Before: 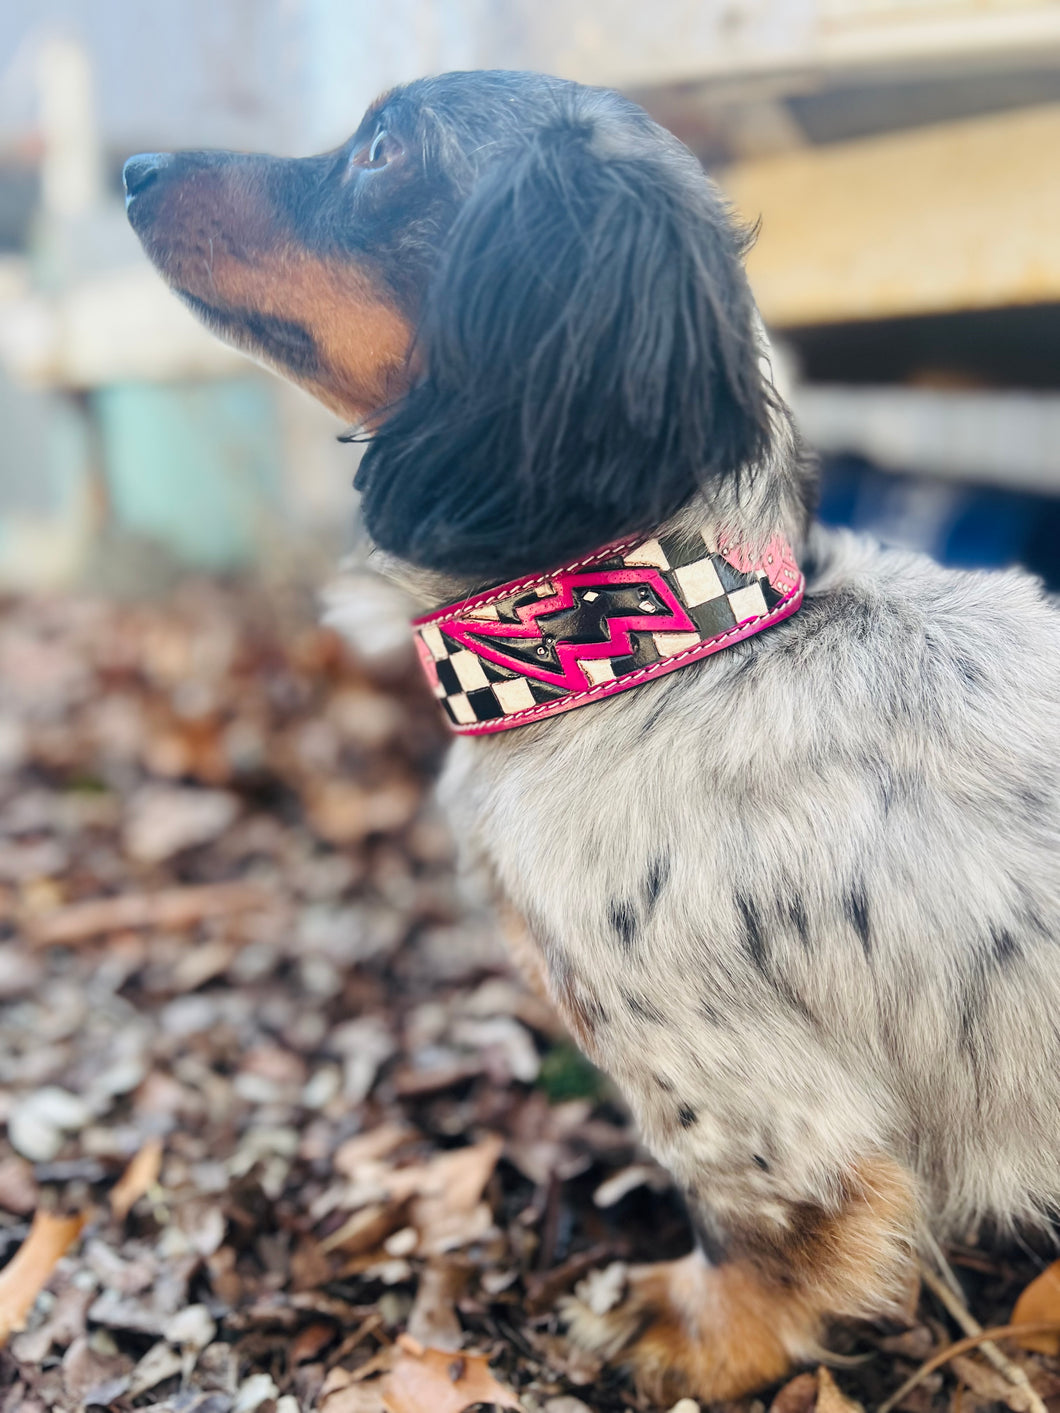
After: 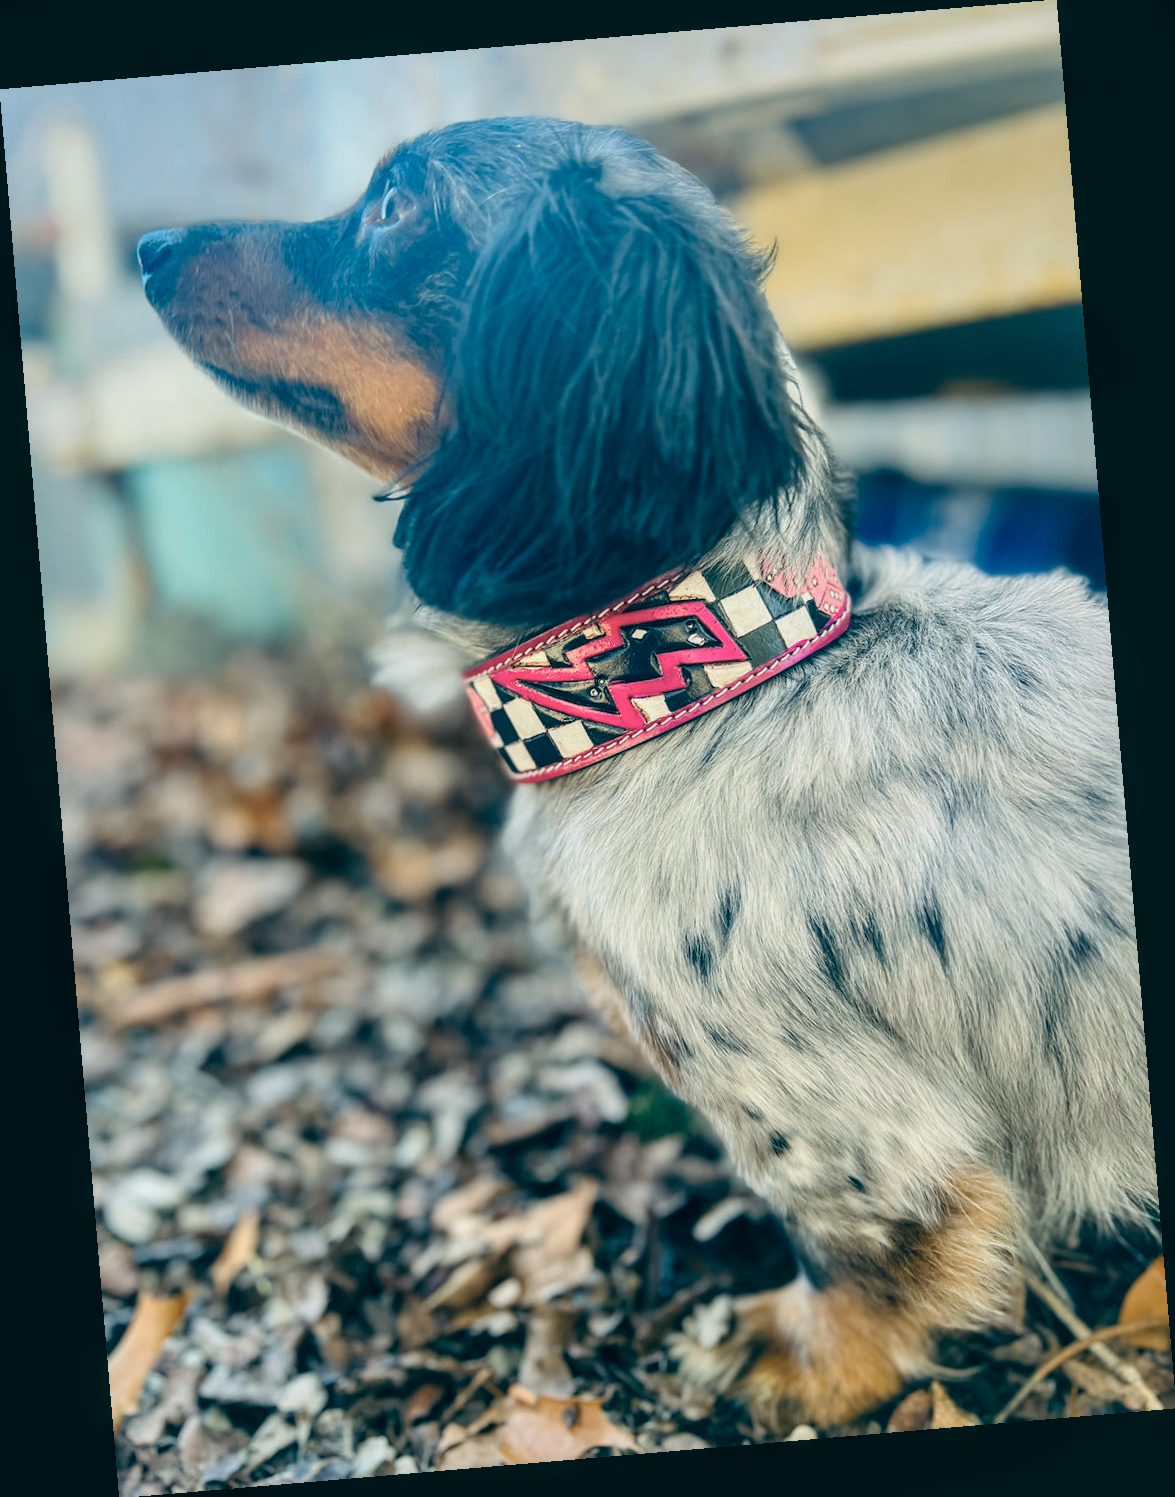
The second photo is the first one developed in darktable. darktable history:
exposure: exposure -0.21 EV, compensate highlight preservation false
white balance: red 1.188, blue 1.11
rotate and perspective: rotation -4.86°, automatic cropping off
local contrast: on, module defaults
color correction: highlights a* -20.08, highlights b* 9.8, shadows a* -20.4, shadows b* -10.76
